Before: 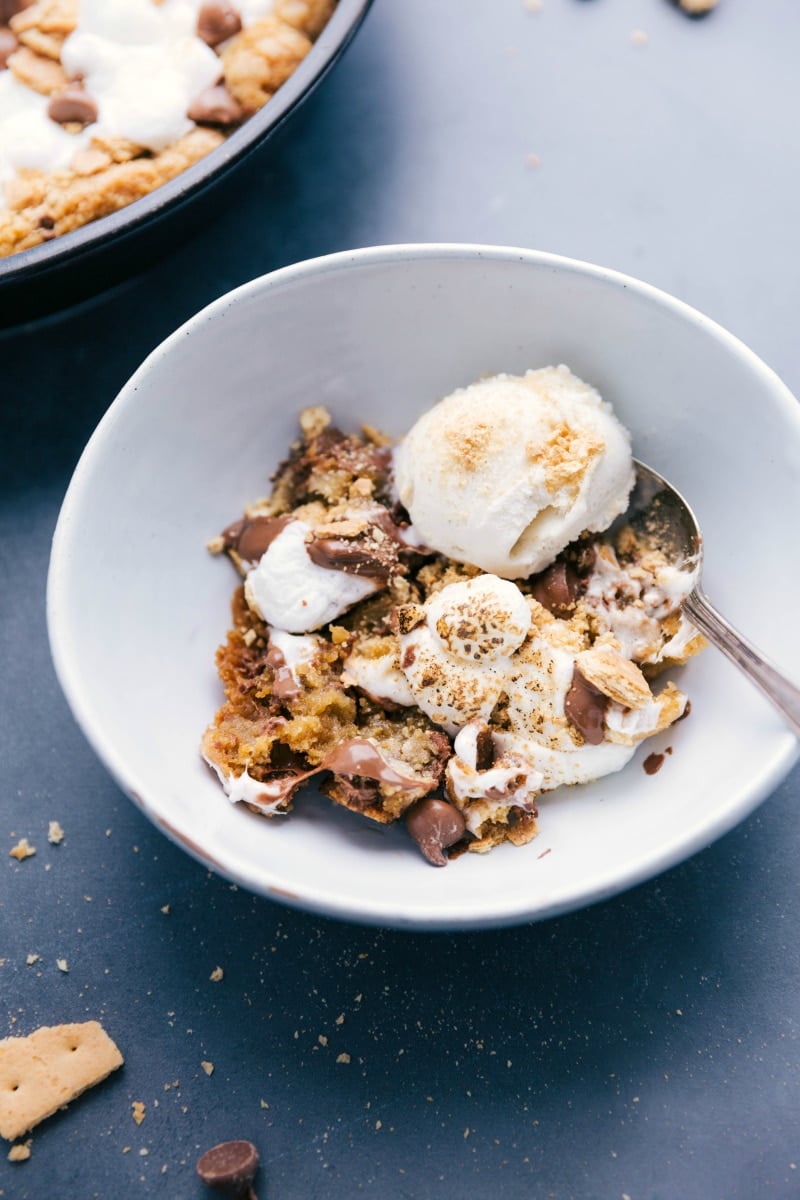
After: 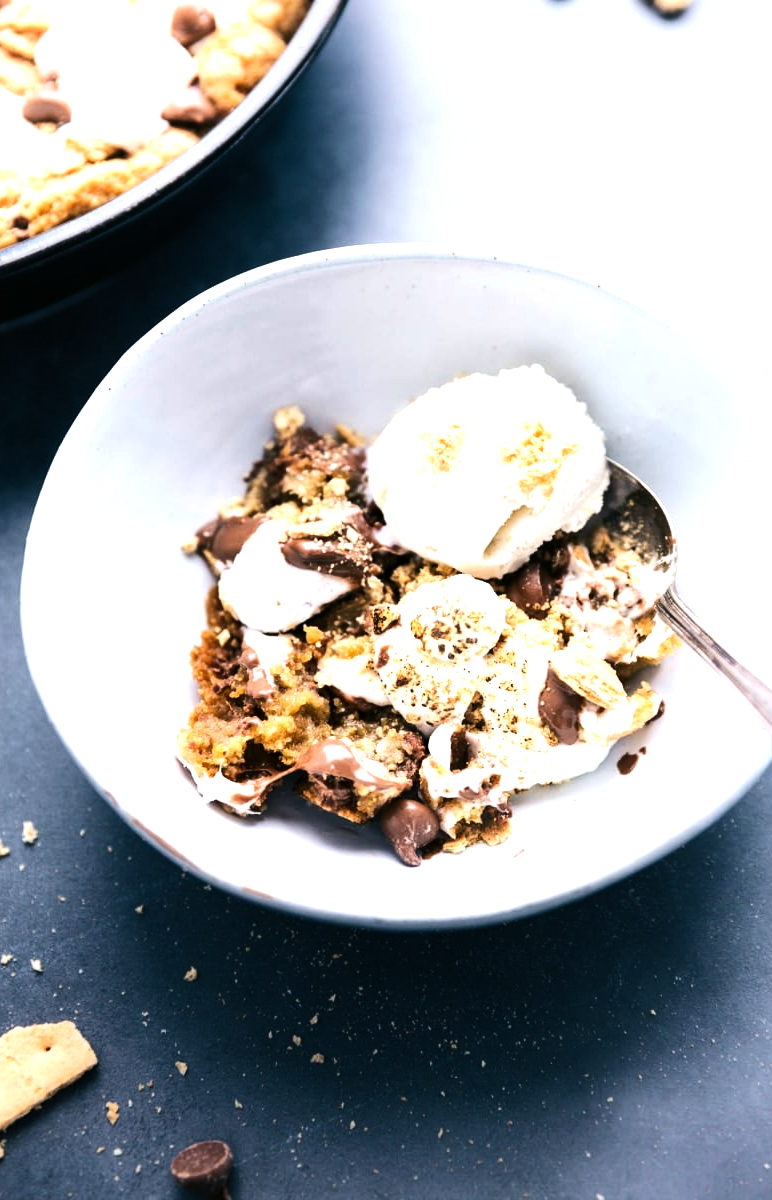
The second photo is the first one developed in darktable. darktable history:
tone equalizer: -8 EV -1.07 EV, -7 EV -0.988 EV, -6 EV -0.885 EV, -5 EV -0.593 EV, -3 EV 0.597 EV, -2 EV 0.842 EV, -1 EV 0.992 EV, +0 EV 1.05 EV, edges refinement/feathering 500, mask exposure compensation -1.57 EV, preserve details no
crop and rotate: left 3.485%
